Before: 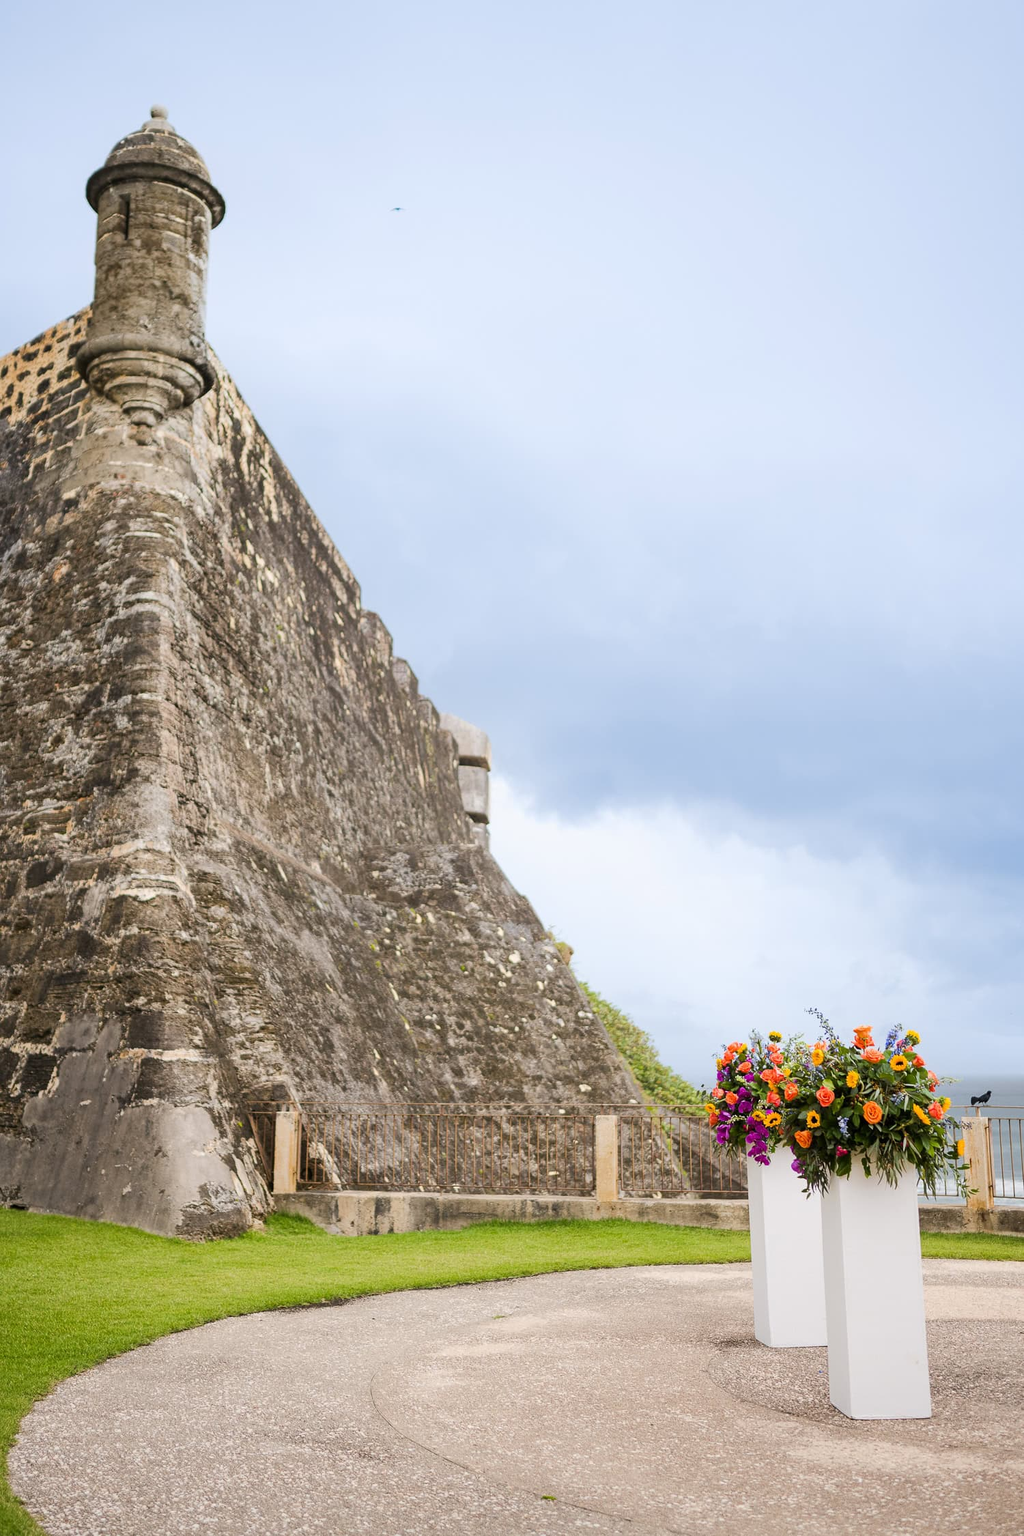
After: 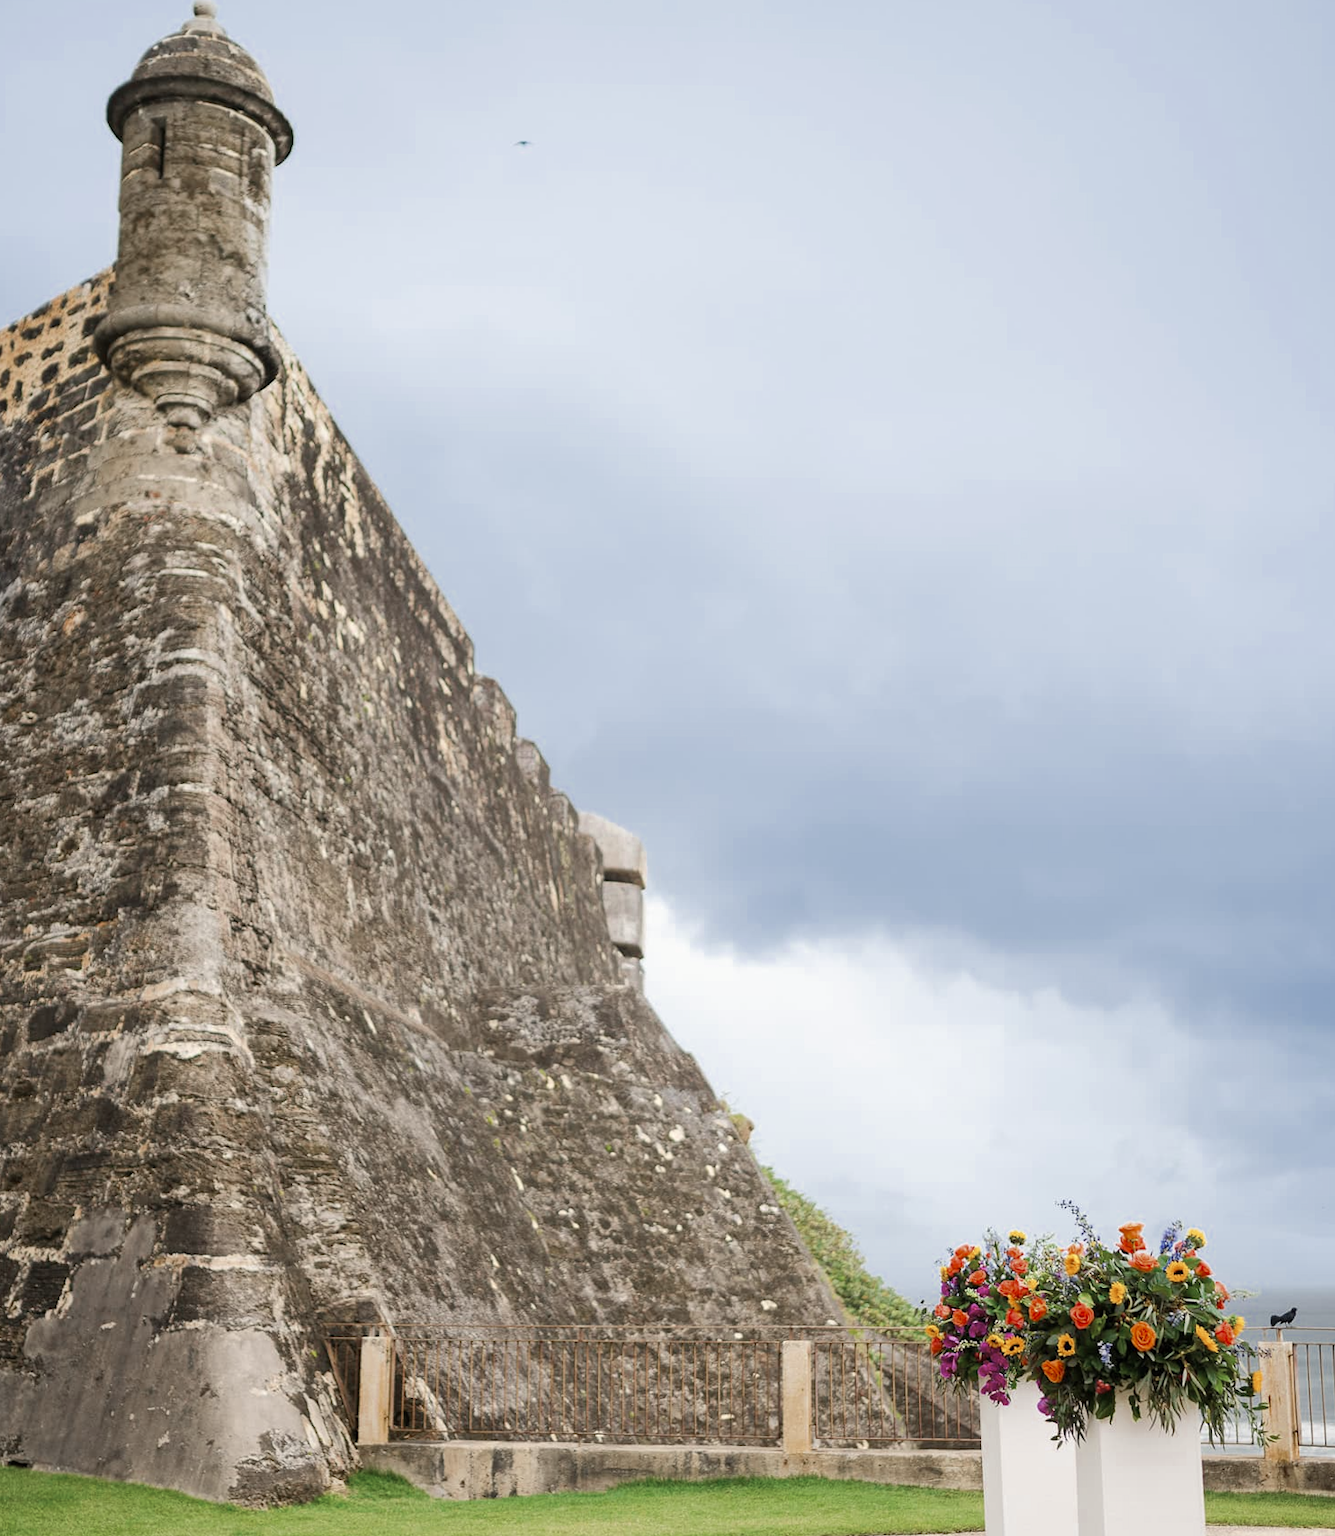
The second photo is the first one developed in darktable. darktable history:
rotate and perspective: rotation 0.174°, lens shift (vertical) 0.013, lens shift (horizontal) 0.019, shear 0.001, automatic cropping original format, crop left 0.007, crop right 0.991, crop top 0.016, crop bottom 0.997
color correction: highlights b* 3
crop: top 5.667%, bottom 17.637%
levels: levels [0, 0.492, 0.984]
color zones: curves: ch0 [(0, 0.5) (0.125, 0.4) (0.25, 0.5) (0.375, 0.4) (0.5, 0.4) (0.625, 0.35) (0.75, 0.35) (0.875, 0.5)]; ch1 [(0, 0.35) (0.125, 0.45) (0.25, 0.35) (0.375, 0.35) (0.5, 0.35) (0.625, 0.35) (0.75, 0.45) (0.875, 0.35)]; ch2 [(0, 0.6) (0.125, 0.5) (0.25, 0.5) (0.375, 0.6) (0.5, 0.6) (0.625, 0.5) (0.75, 0.5) (0.875, 0.5)]
